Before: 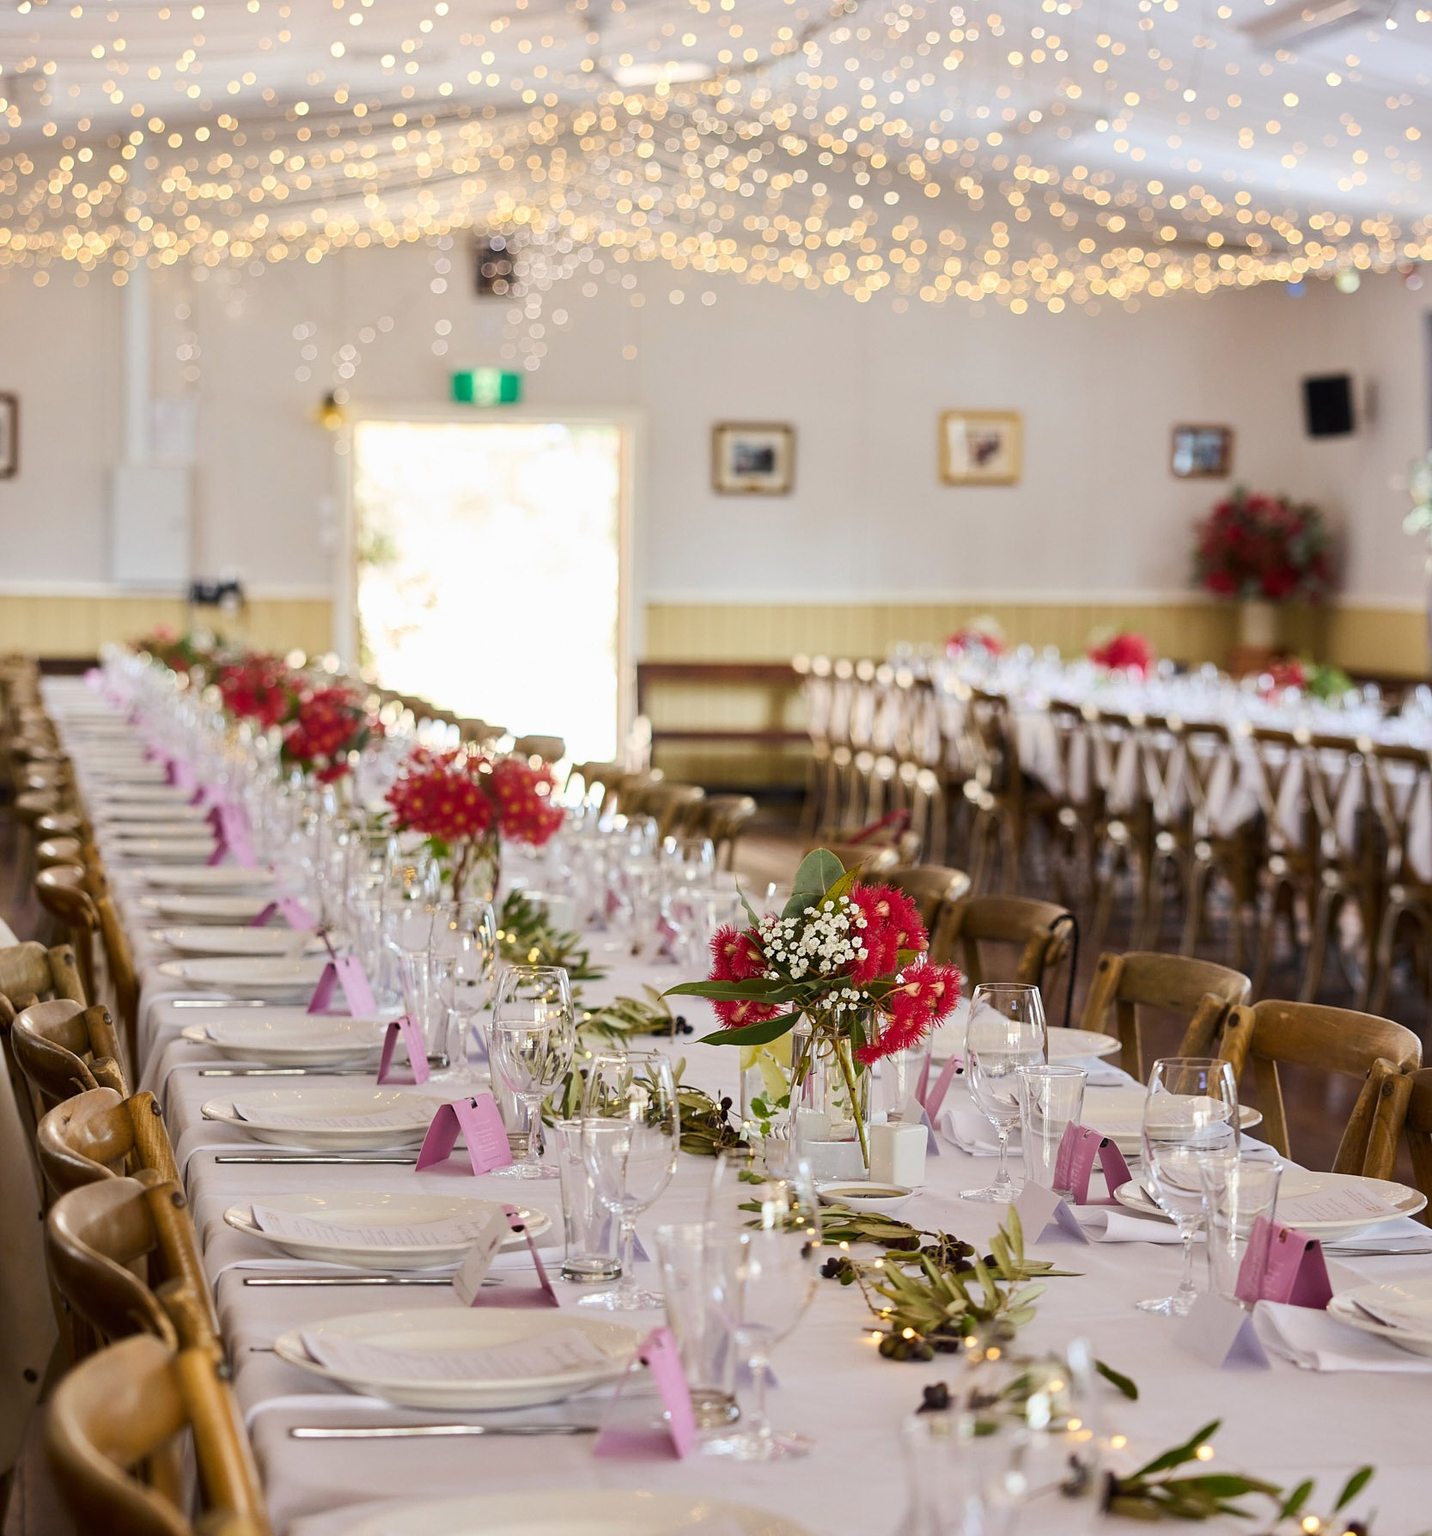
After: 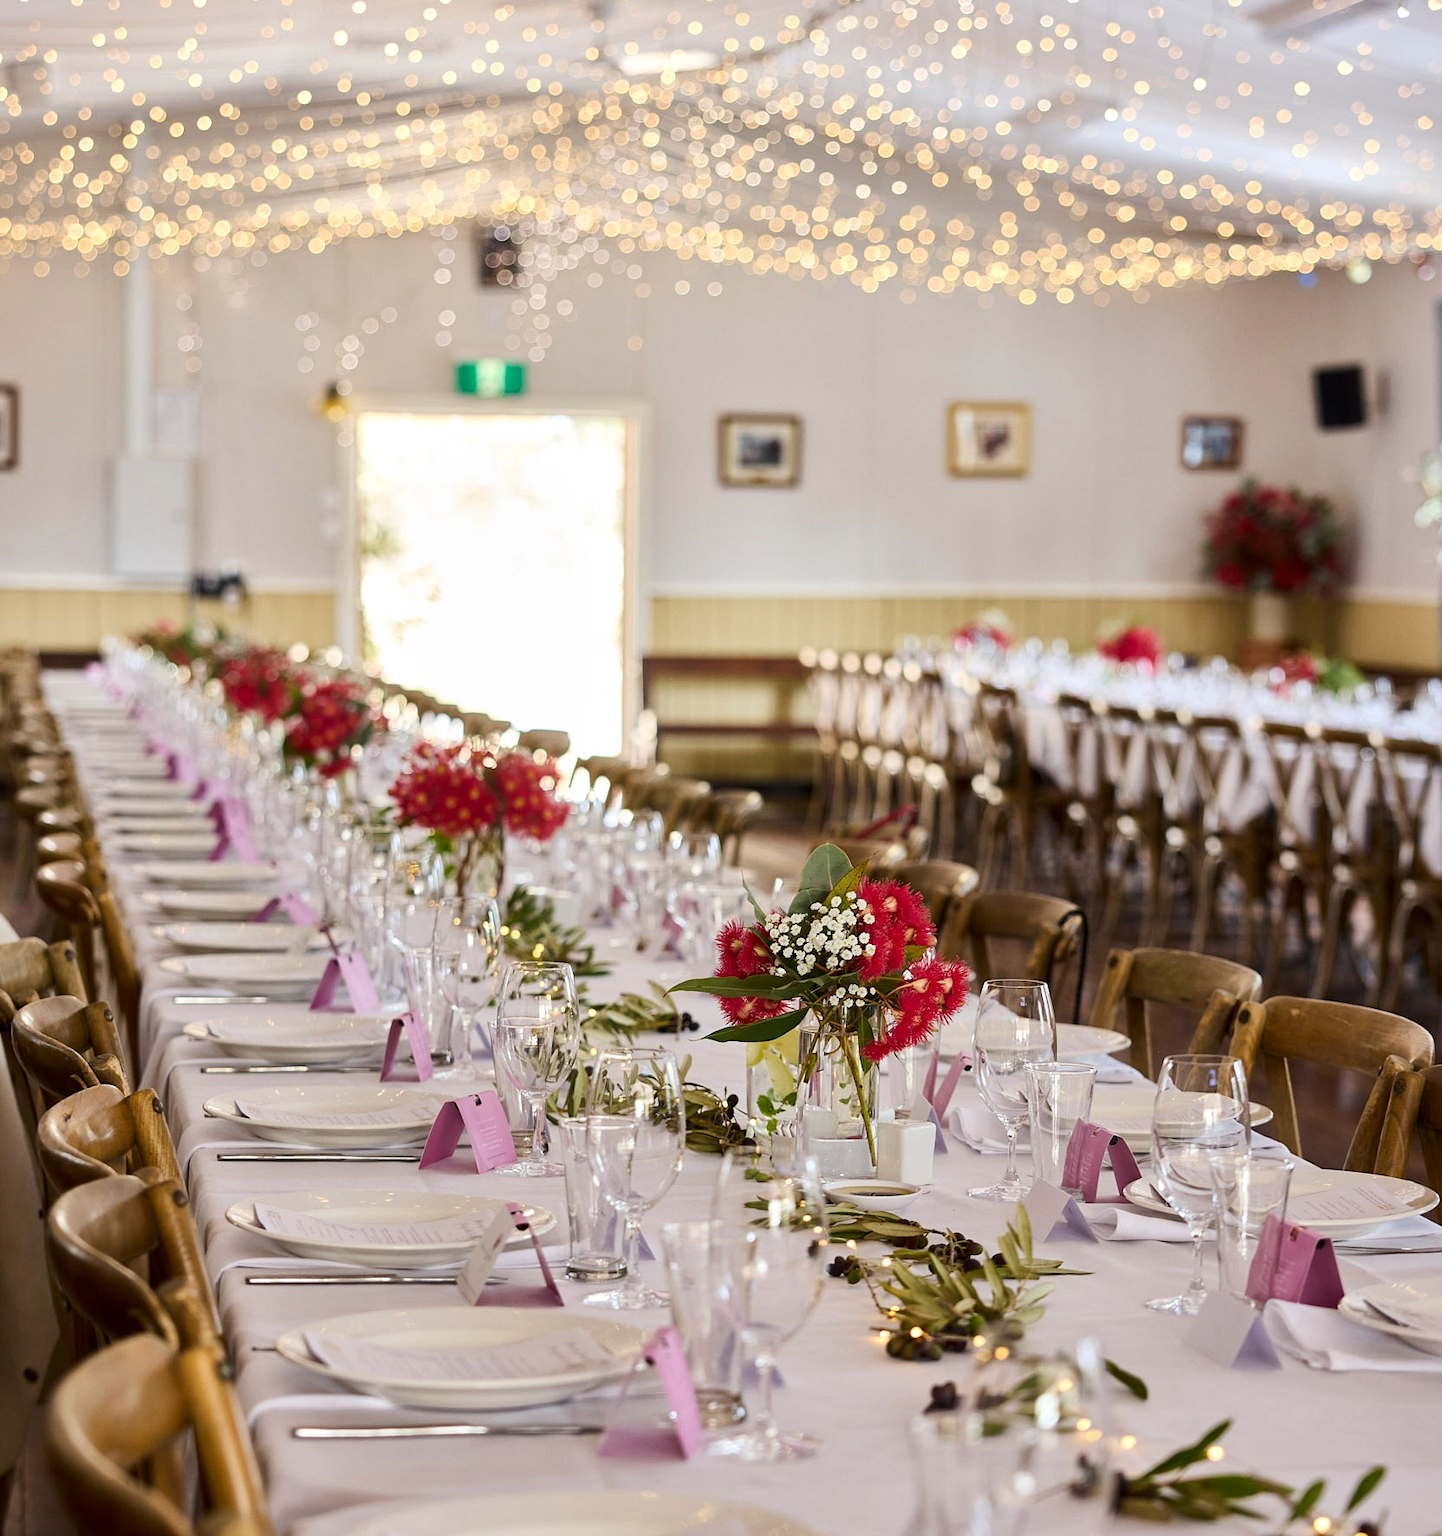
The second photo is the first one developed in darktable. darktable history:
crop: top 0.831%, right 0.078%
contrast brightness saturation: contrast 0.074
local contrast: mode bilateral grid, contrast 21, coarseness 50, detail 119%, midtone range 0.2
